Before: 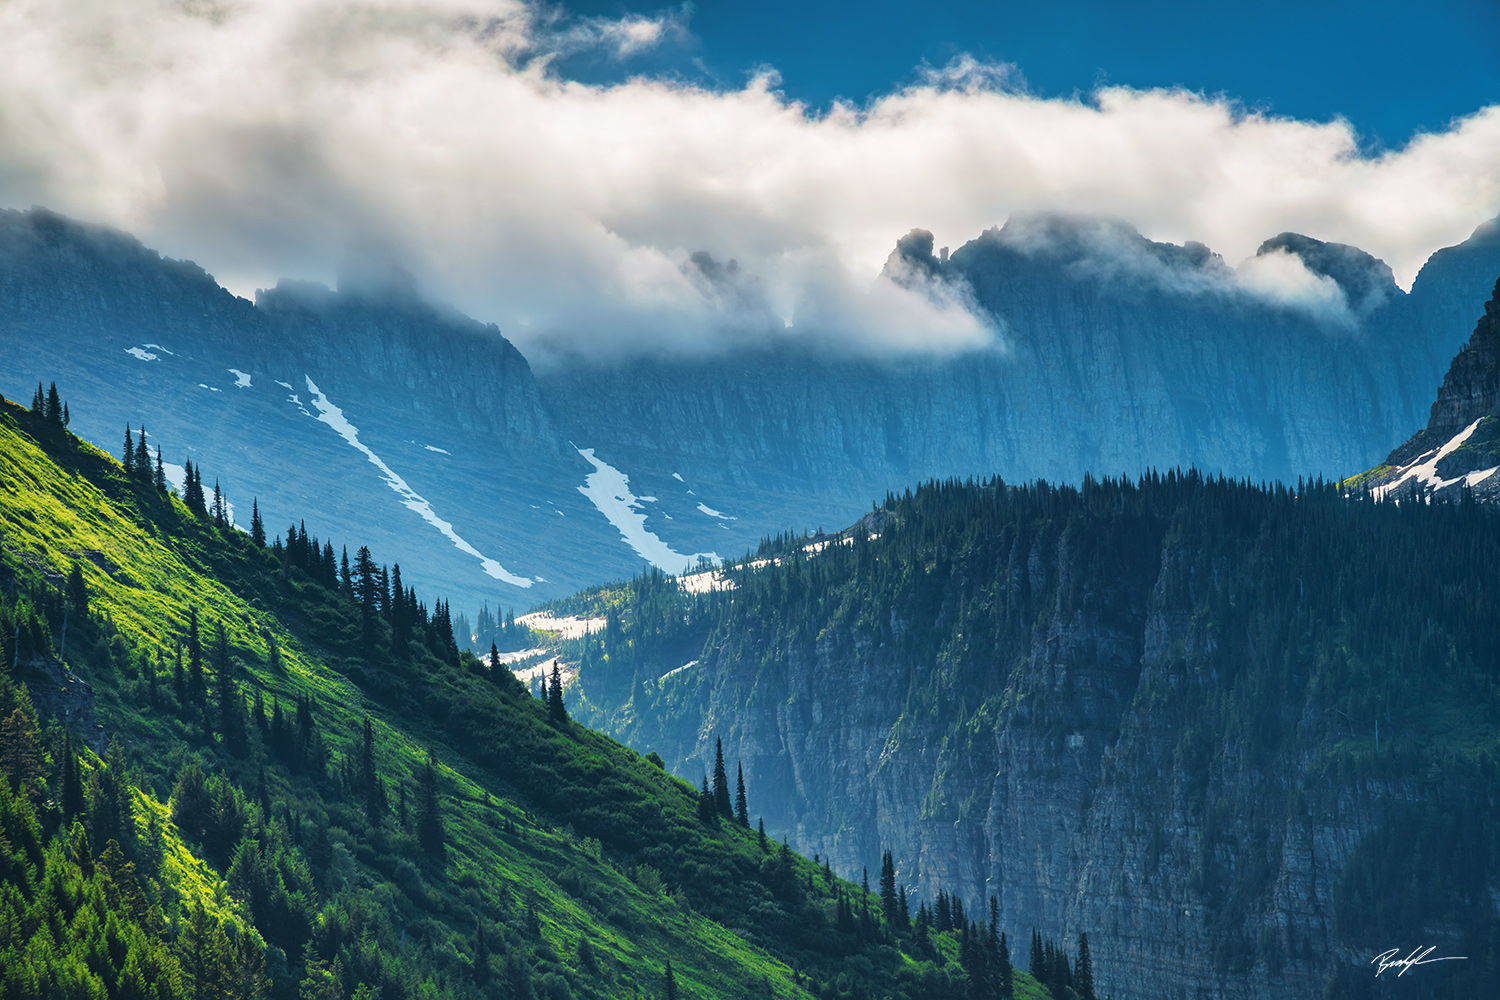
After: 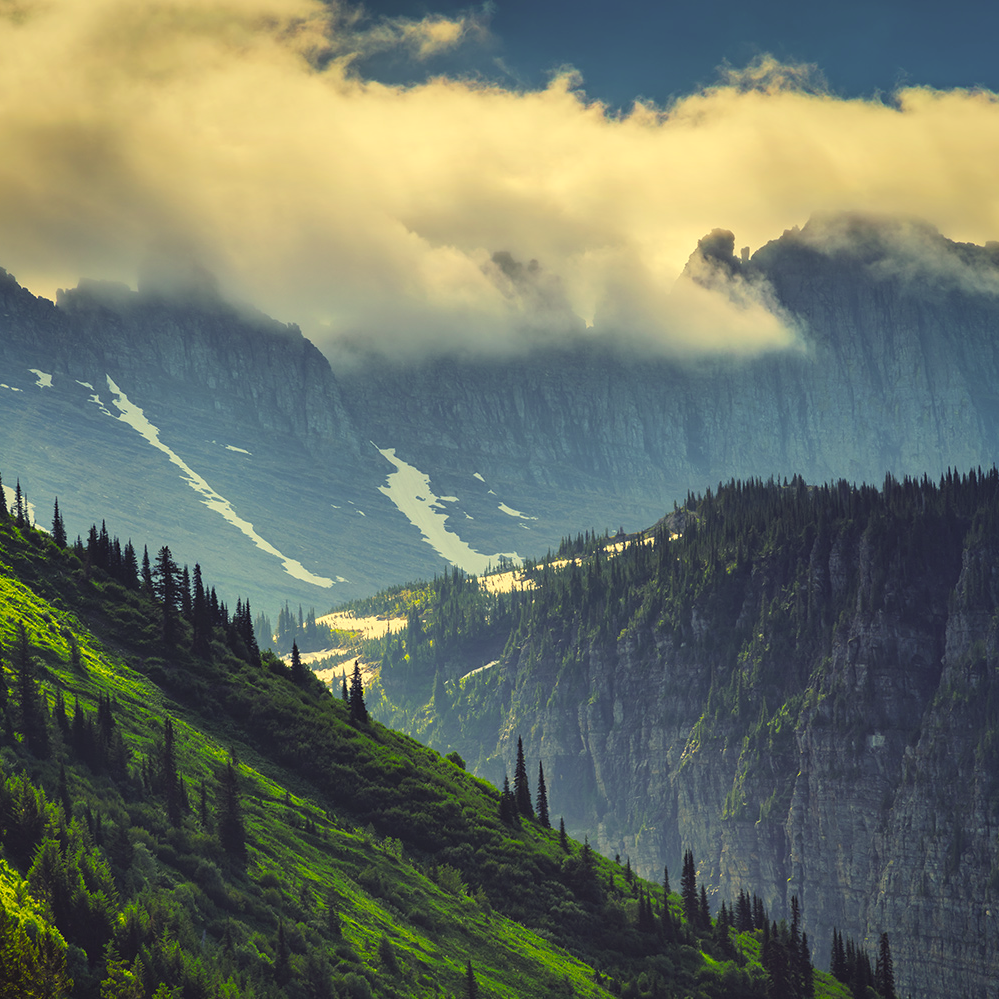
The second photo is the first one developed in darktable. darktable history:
color correction: highlights a* -0.533, highlights b* 39.55, shadows a* 9.88, shadows b* -0.169
vignetting: fall-off start 88.96%, fall-off radius 44.55%, brightness -0.242, saturation 0.146, center (-0.034, 0.148), width/height ratio 1.155
crop and rotate: left 13.36%, right 20.018%
